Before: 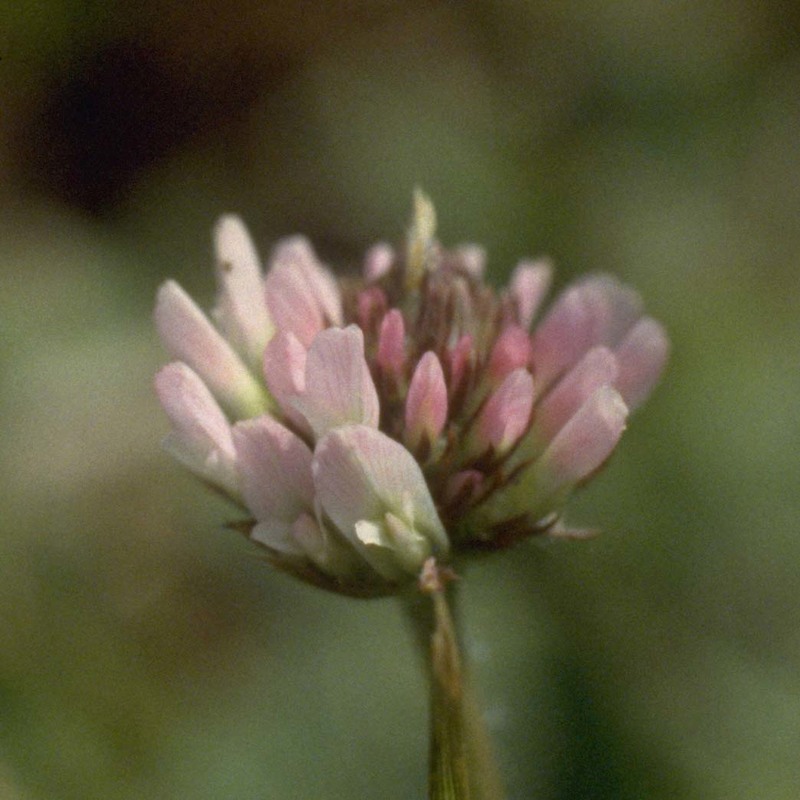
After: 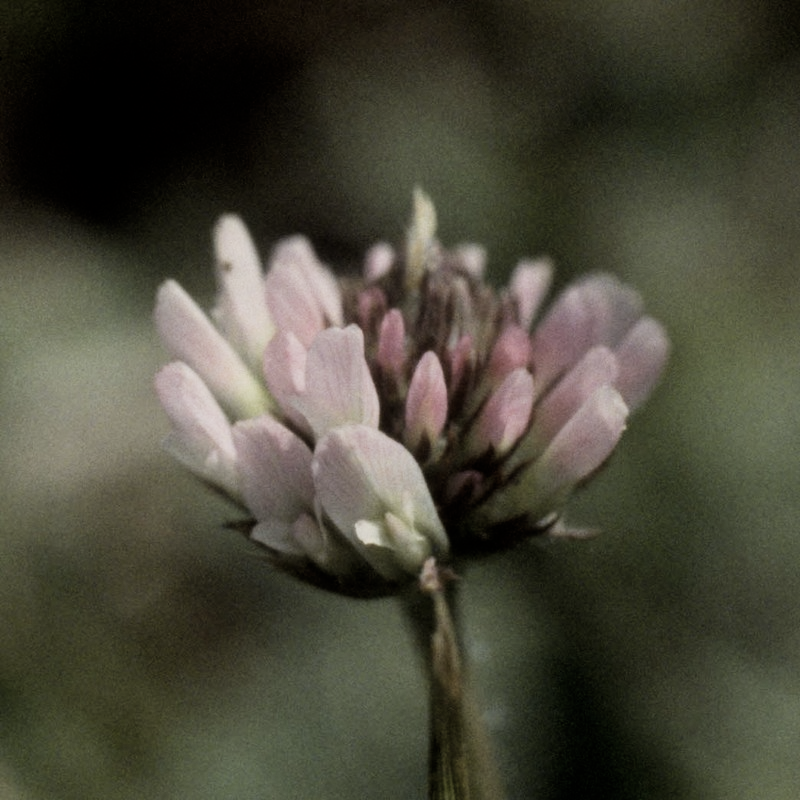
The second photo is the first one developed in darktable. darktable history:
contrast brightness saturation: contrast 0.1, saturation -0.367
filmic rgb: black relative exposure -5 EV, white relative exposure 3.96 EV, hardness 2.88, contrast 1.3, highlights saturation mix -31.26%
